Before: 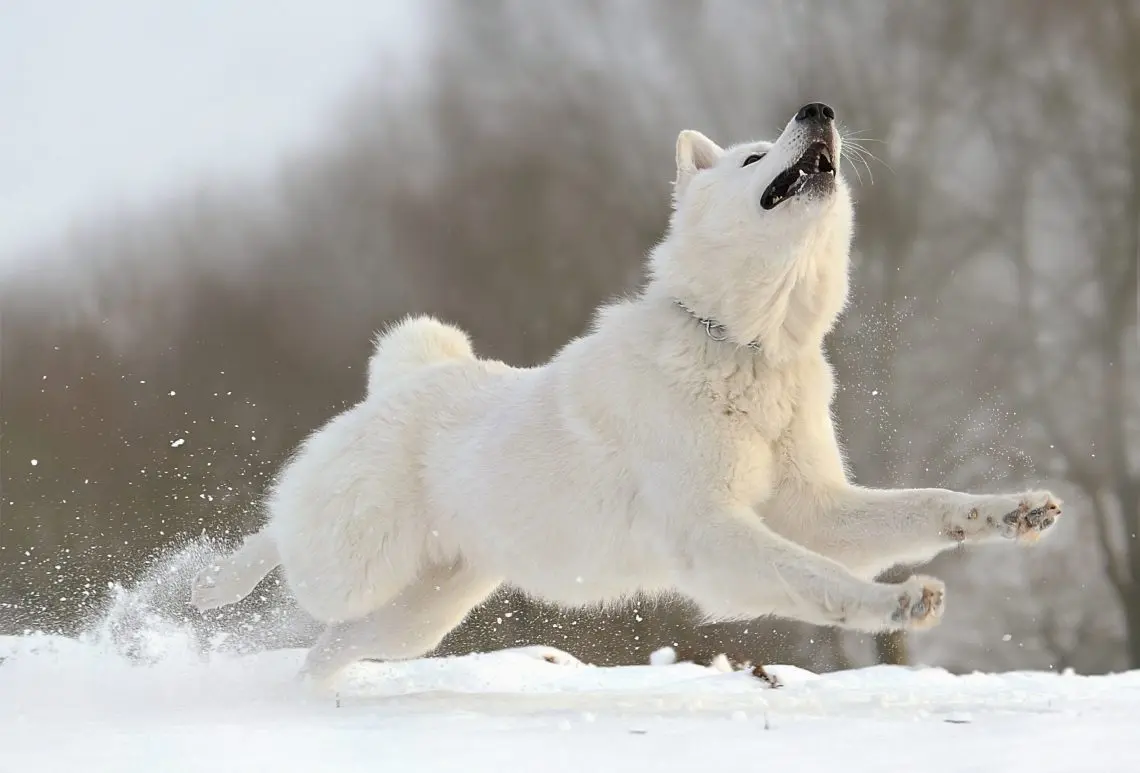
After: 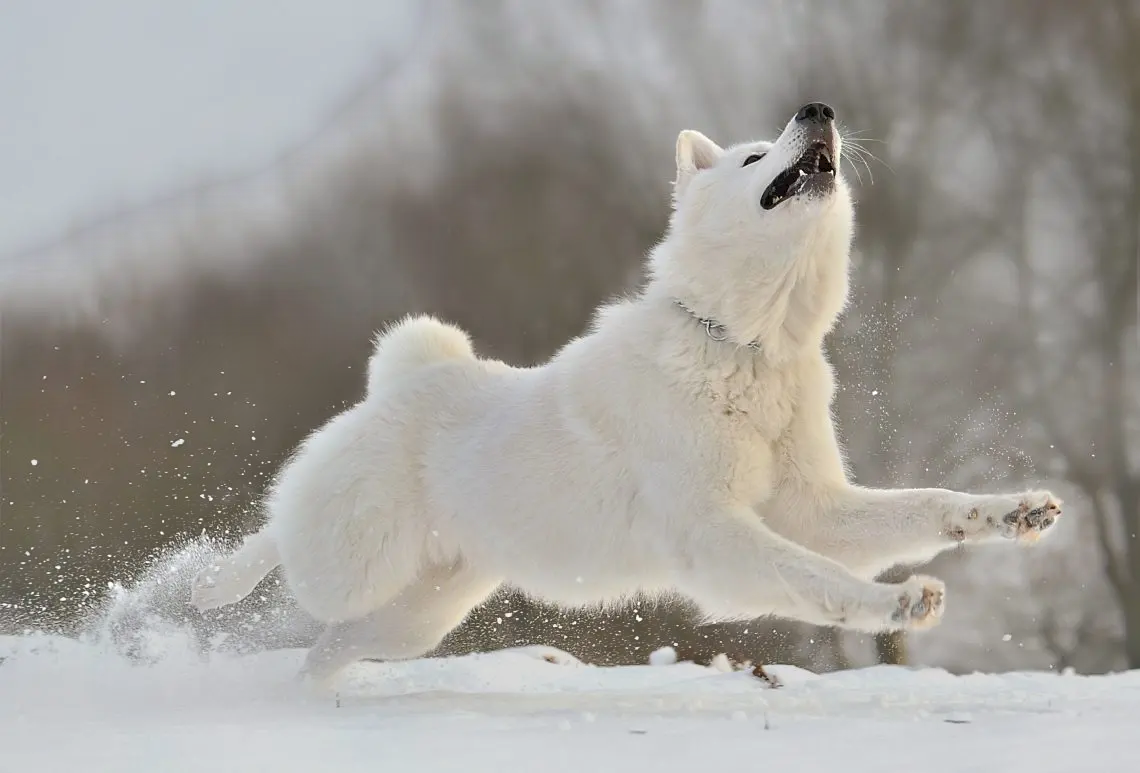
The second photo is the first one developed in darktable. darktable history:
tone equalizer: -7 EV -0.659 EV, -6 EV 1.03 EV, -5 EV -0.475 EV, -4 EV 0.423 EV, -3 EV 0.437 EV, -2 EV 0.156 EV, -1 EV -0.139 EV, +0 EV -0.388 EV
